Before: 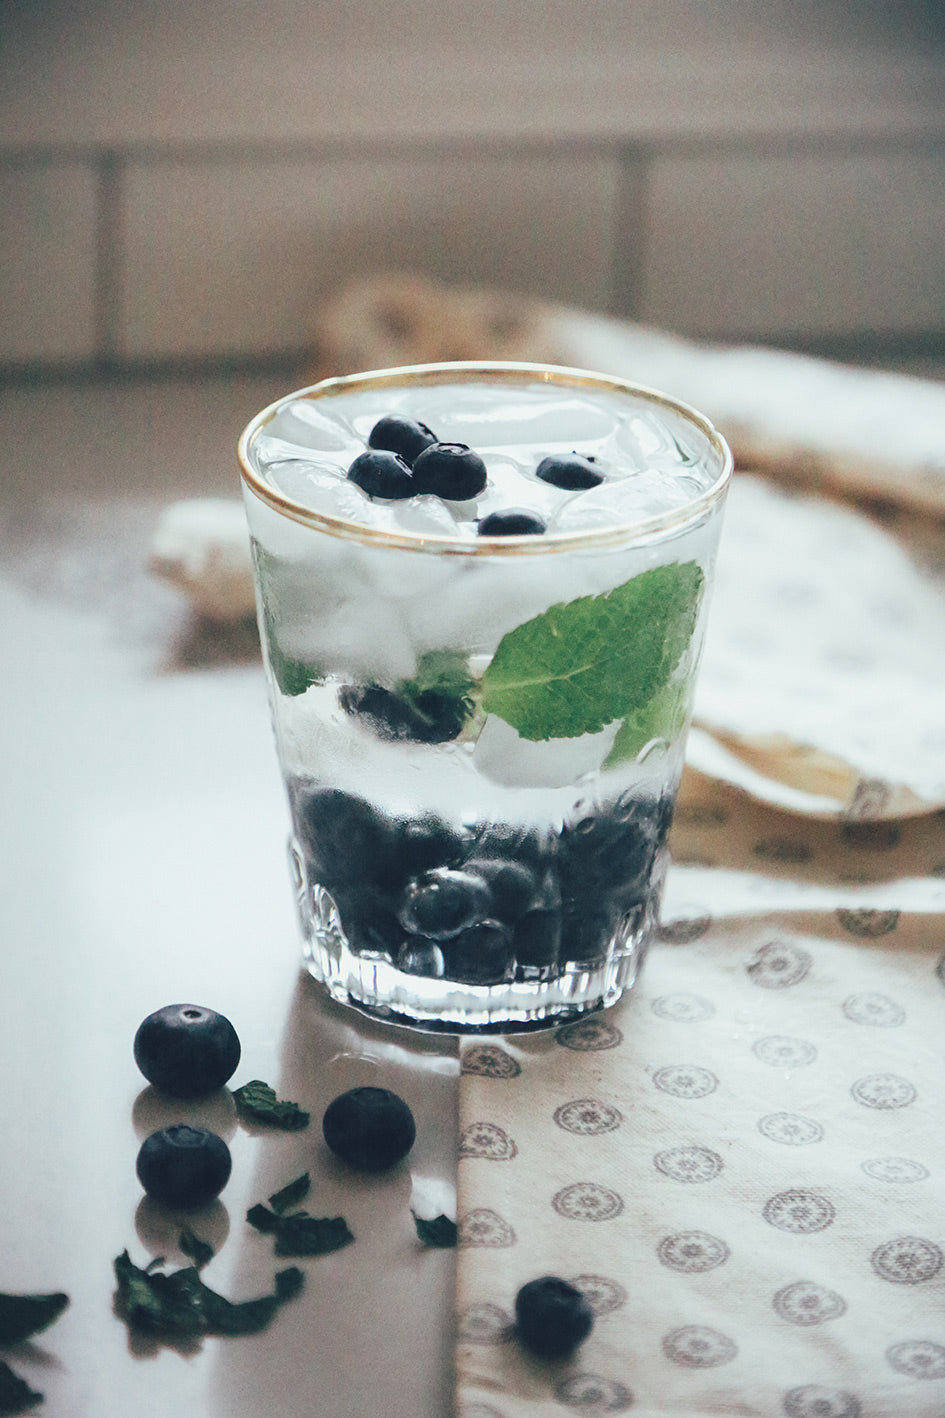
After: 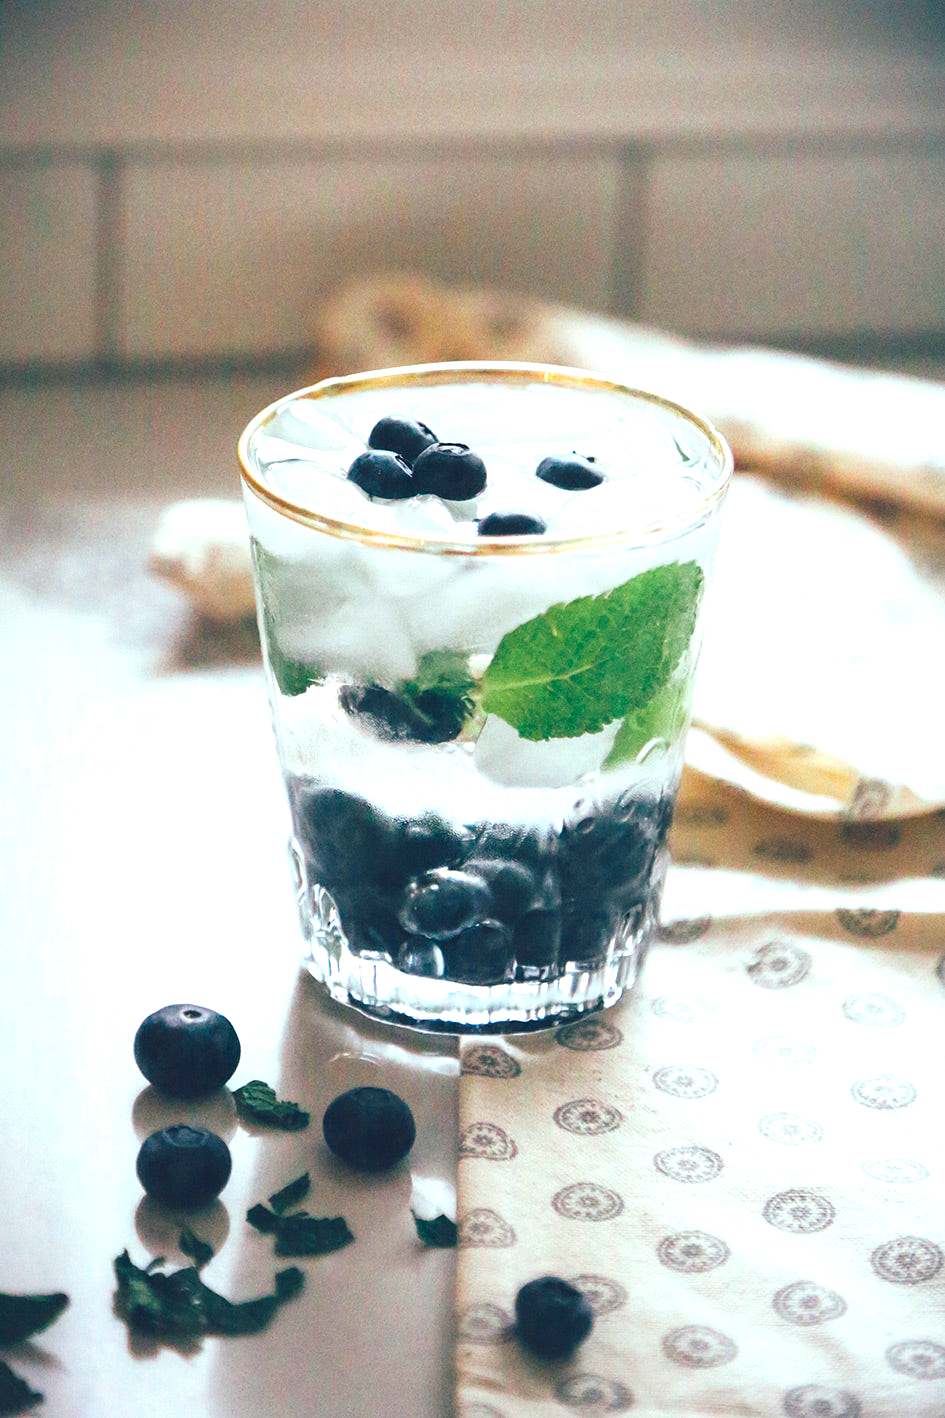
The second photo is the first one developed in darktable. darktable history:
color balance rgb: linear chroma grading › global chroma 4.995%, perceptual saturation grading › global saturation 30.812%, perceptual brilliance grading › global brilliance 17.978%, global vibrance 20%
